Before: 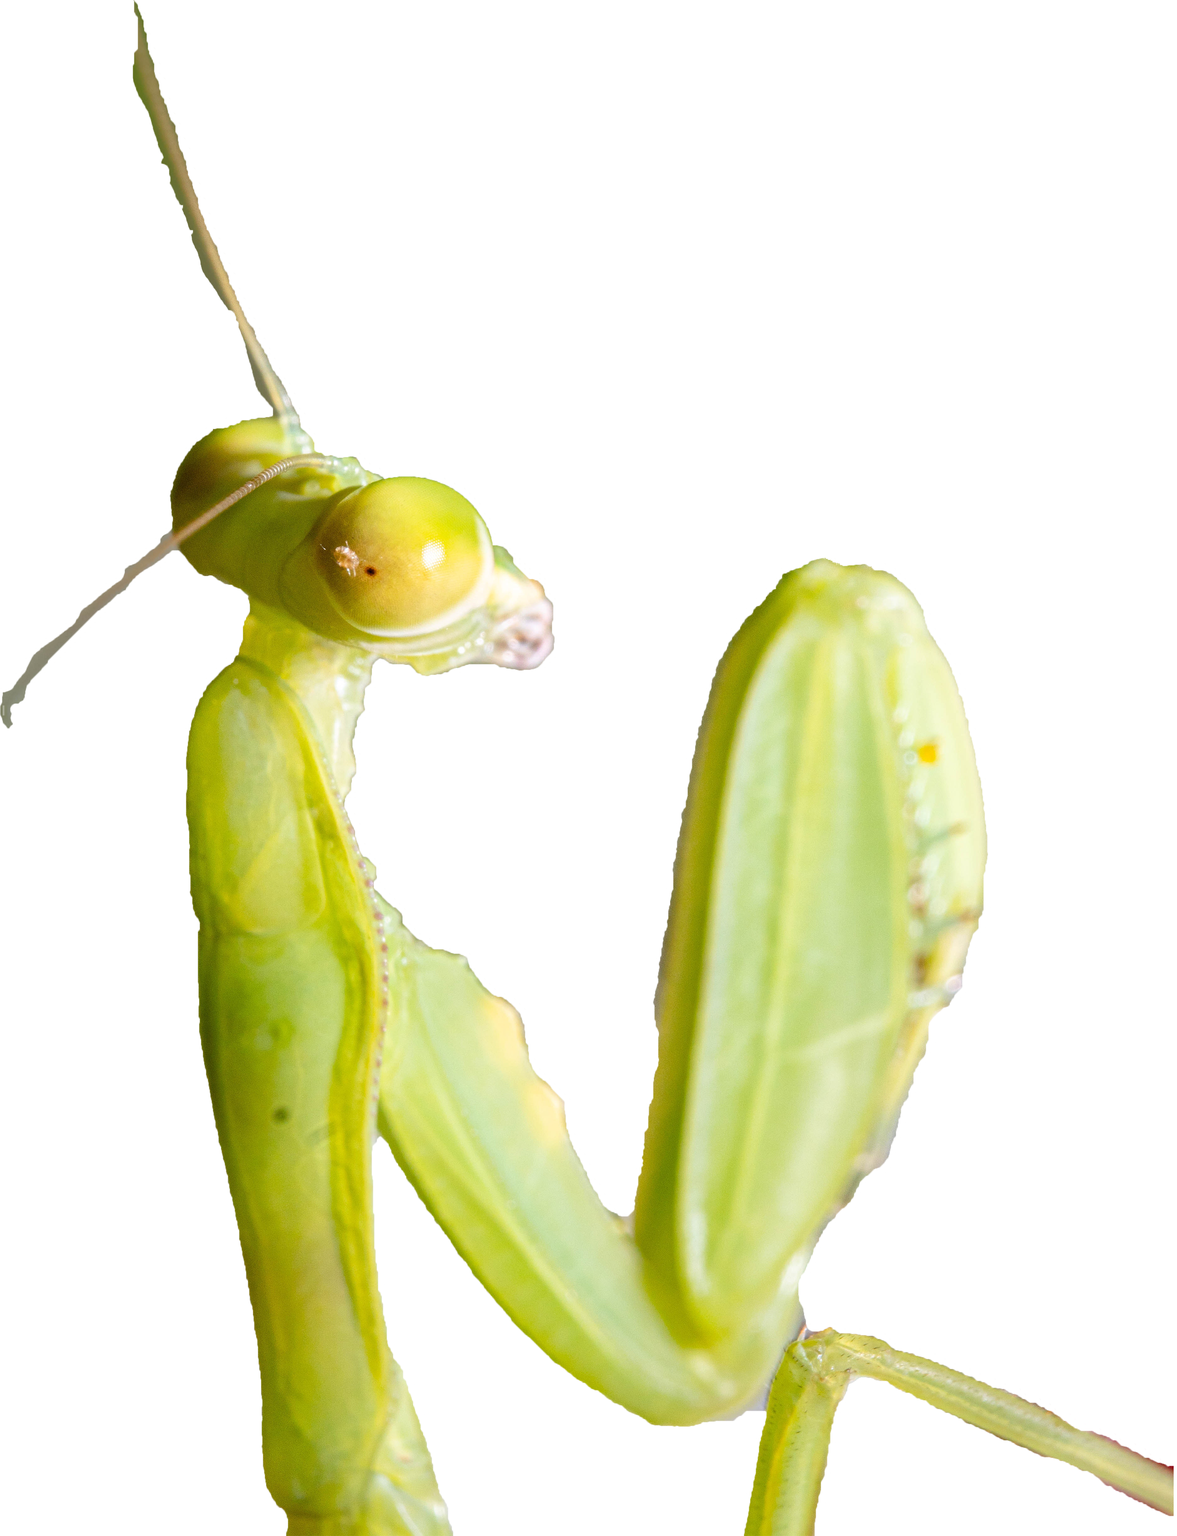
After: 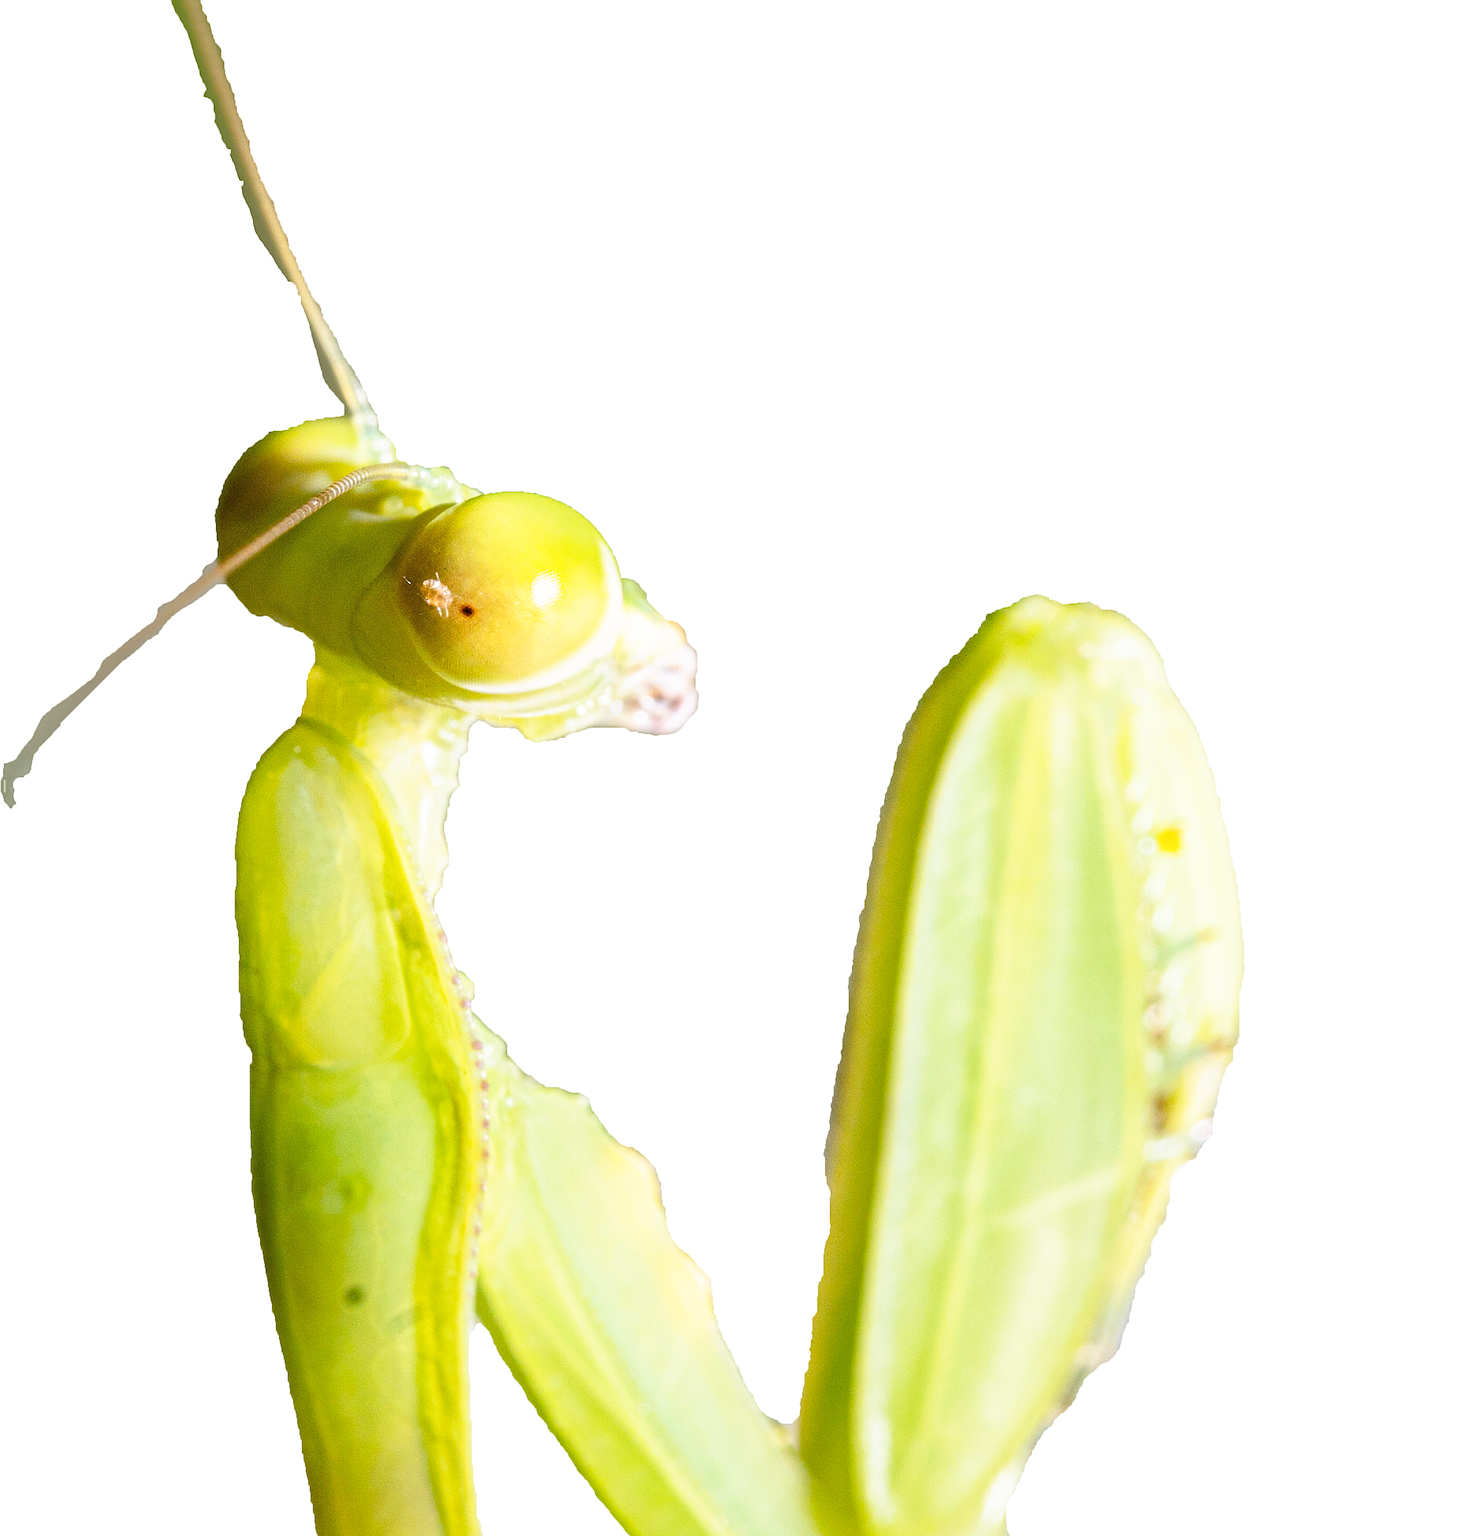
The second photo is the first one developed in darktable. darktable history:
crop and rotate: top 5.667%, bottom 14.937%
sharpen: on, module defaults
base curve: curves: ch0 [(0, 0) (0.688, 0.865) (1, 1)], preserve colors none
